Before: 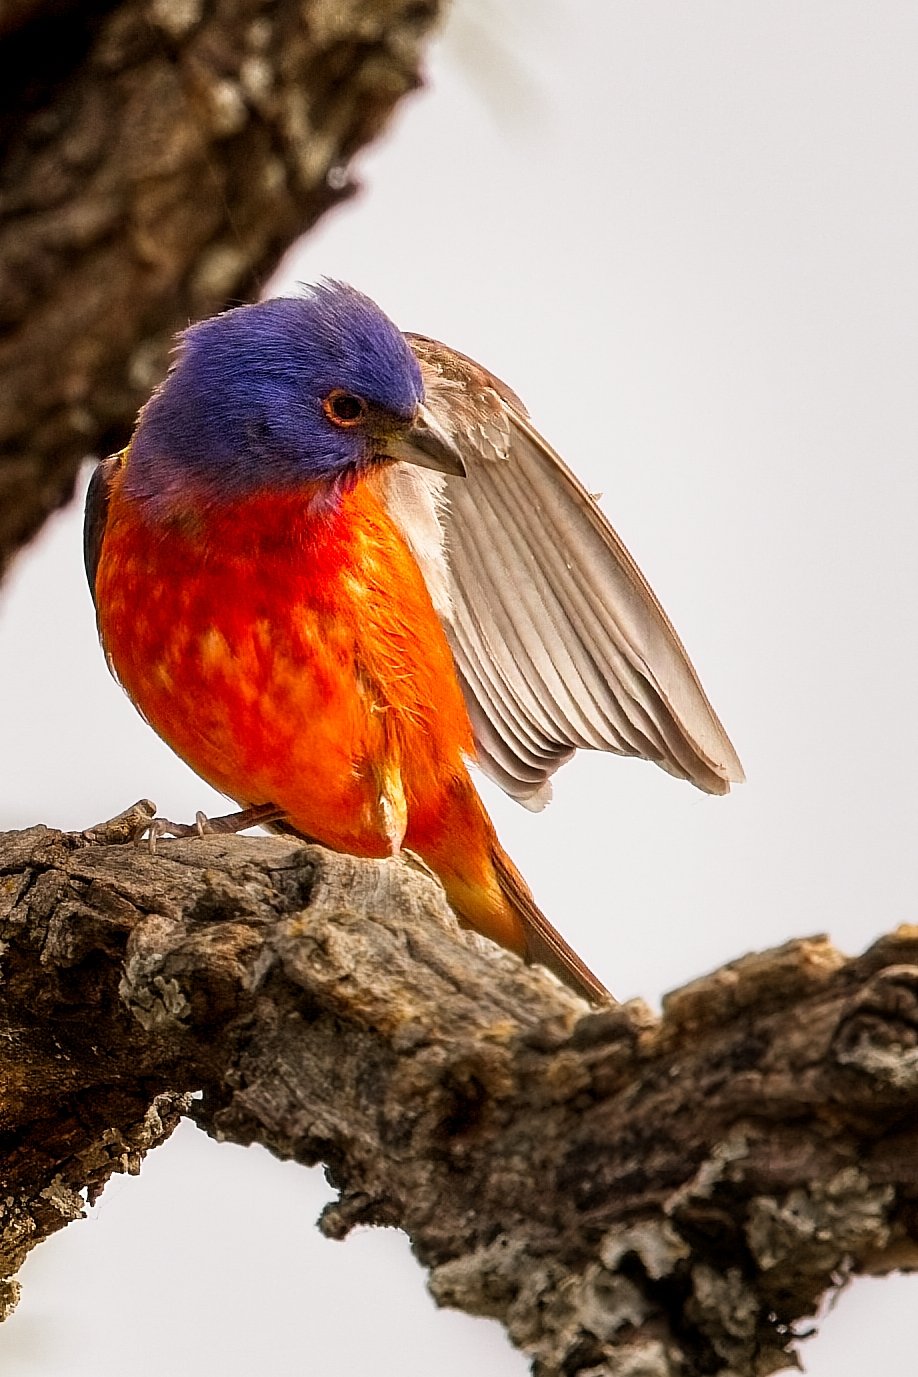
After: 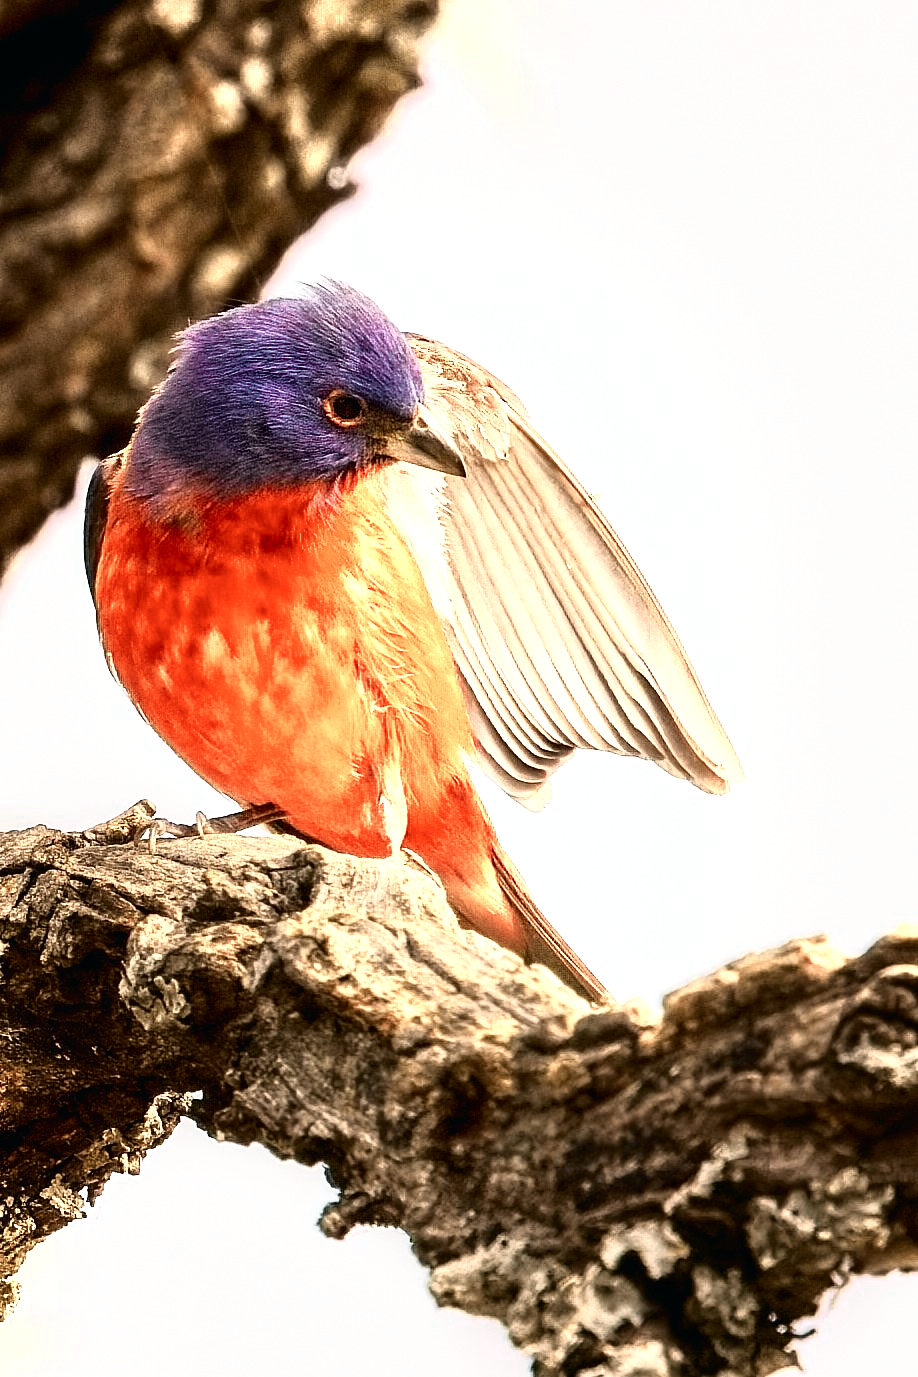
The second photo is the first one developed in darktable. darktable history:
color zones: curves: ch0 [(0.018, 0.548) (0.224, 0.64) (0.425, 0.447) (0.675, 0.575) (0.732, 0.579)]; ch1 [(0.066, 0.487) (0.25, 0.5) (0.404, 0.43) (0.75, 0.421) (0.956, 0.421)]; ch2 [(0.044, 0.561) (0.215, 0.465) (0.399, 0.544) (0.465, 0.548) (0.614, 0.447) (0.724, 0.43) (0.882, 0.623) (0.956, 0.632)]
exposure: black level correction 0, exposure 0.7 EV, compensate highlight preservation false
tone curve: curves: ch0 [(0, 0.008) (0.081, 0.044) (0.177, 0.123) (0.283, 0.253) (0.427, 0.441) (0.495, 0.524) (0.661, 0.756) (0.796, 0.859) (1, 0.951)]; ch1 [(0, 0) (0.161, 0.092) (0.35, 0.33) (0.392, 0.392) (0.427, 0.426) (0.479, 0.472) (0.505, 0.5) (0.521, 0.519) (0.567, 0.556) (0.583, 0.588) (0.625, 0.627) (0.678, 0.733) (1, 1)]; ch2 [(0, 0) (0.346, 0.362) (0.404, 0.427) (0.502, 0.499) (0.523, 0.522) (0.544, 0.561) (0.58, 0.59) (0.629, 0.642) (0.717, 0.678) (1, 1)], color space Lab, independent channels, preserve colors none
